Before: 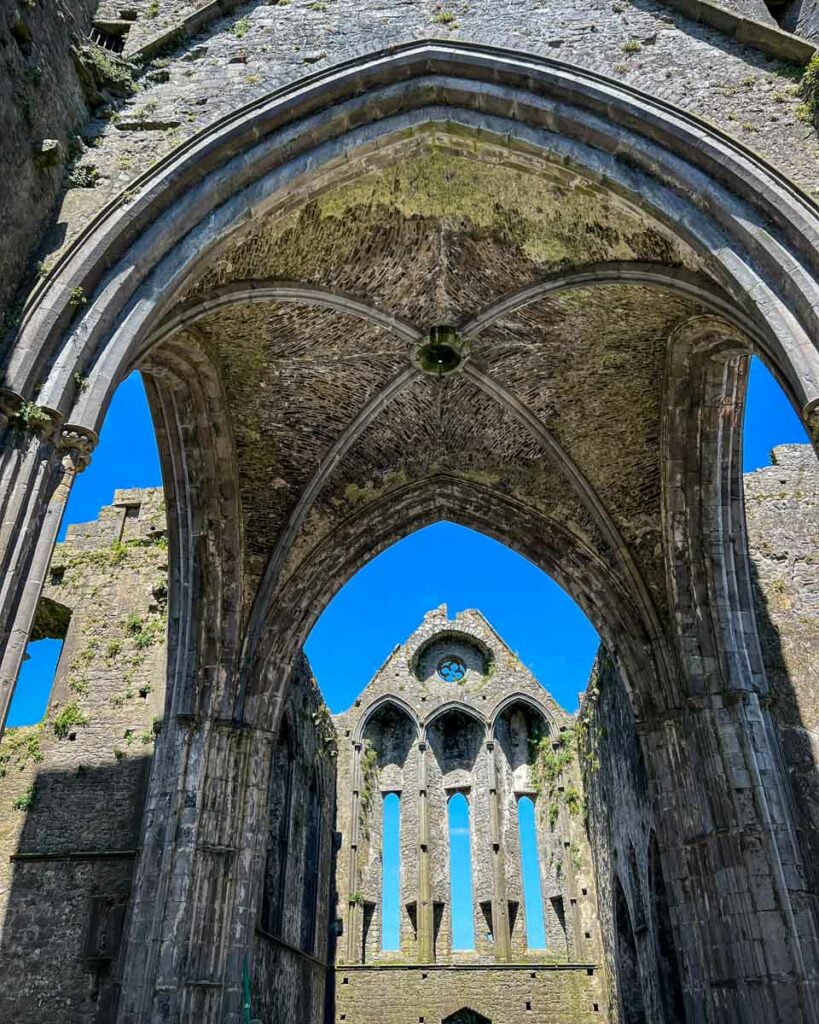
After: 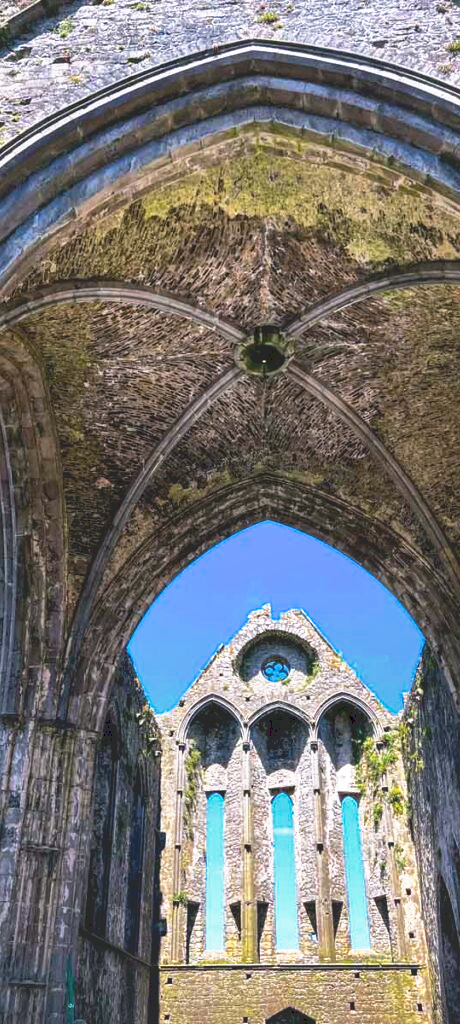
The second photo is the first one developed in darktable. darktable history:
white balance: red 1.05, blue 1.072
tone curve: curves: ch0 [(0, 0) (0.003, 0.116) (0.011, 0.116) (0.025, 0.113) (0.044, 0.114) (0.069, 0.118) (0.1, 0.137) (0.136, 0.171) (0.177, 0.213) (0.224, 0.259) (0.277, 0.316) (0.335, 0.381) (0.399, 0.458) (0.468, 0.548) (0.543, 0.654) (0.623, 0.775) (0.709, 0.895) (0.801, 0.972) (0.898, 0.991) (1, 1)], preserve colors none
crop: left 21.496%, right 22.254%
shadows and highlights: highlights -60
